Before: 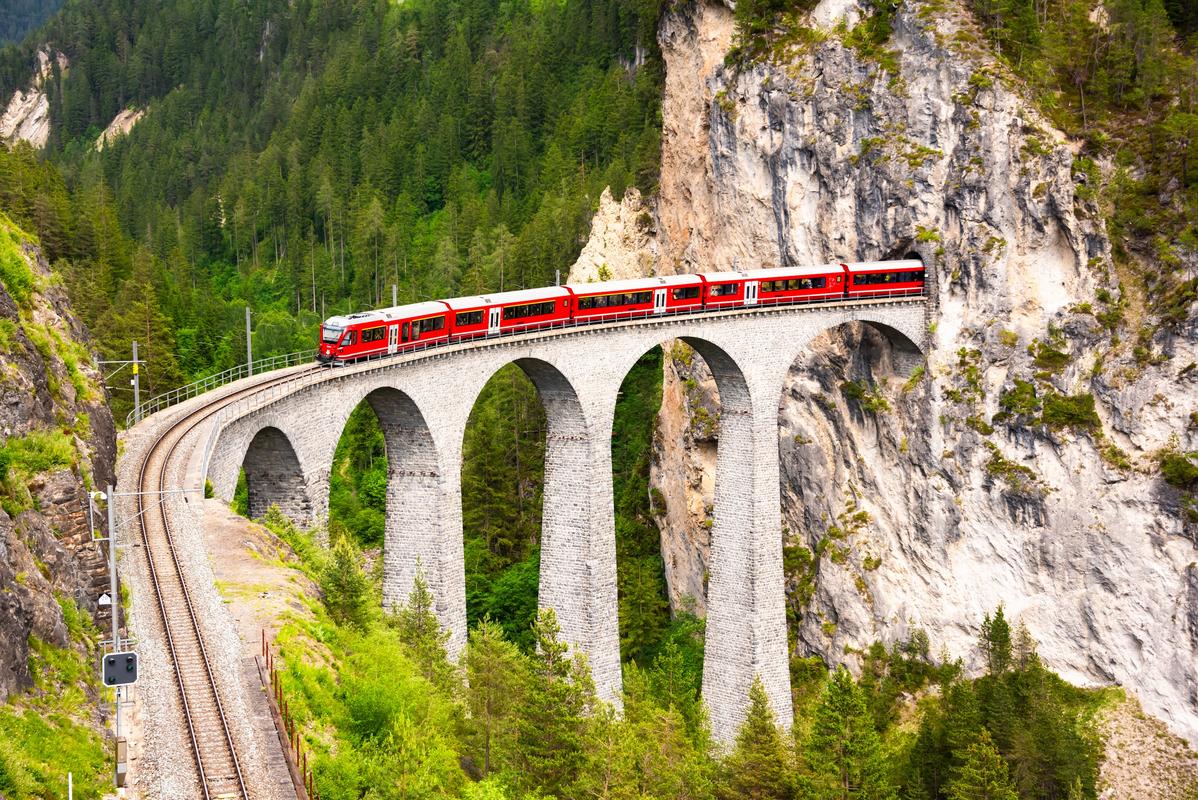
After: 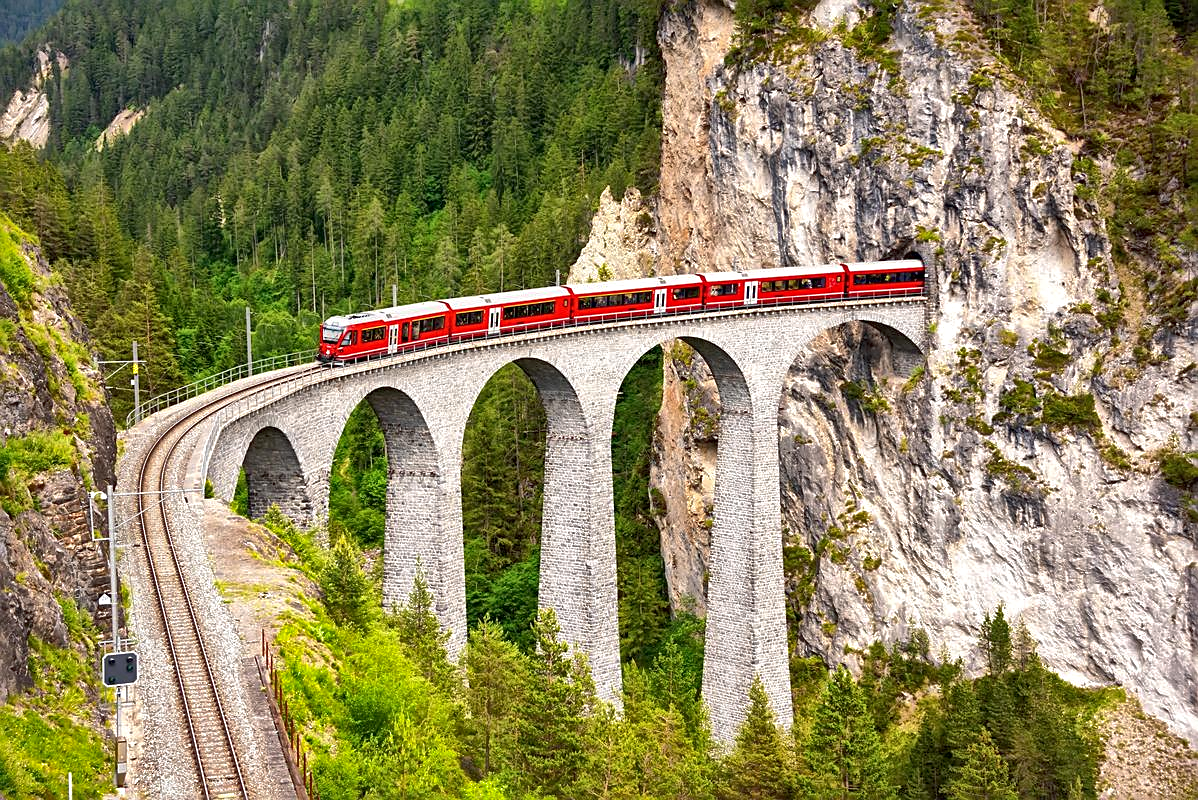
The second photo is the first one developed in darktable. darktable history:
shadows and highlights: on, module defaults
sharpen: on, module defaults
local contrast: mode bilateral grid, contrast 20, coarseness 19, detail 163%, midtone range 0.2
